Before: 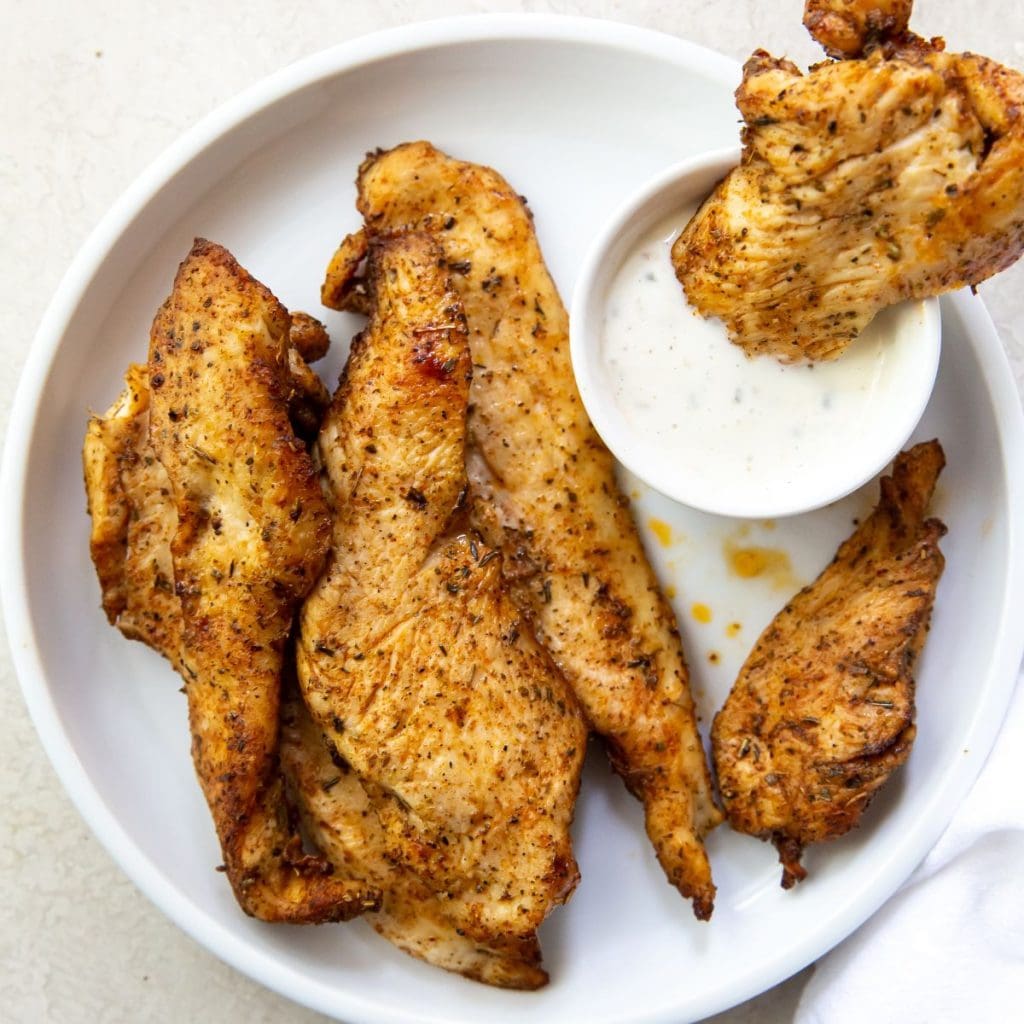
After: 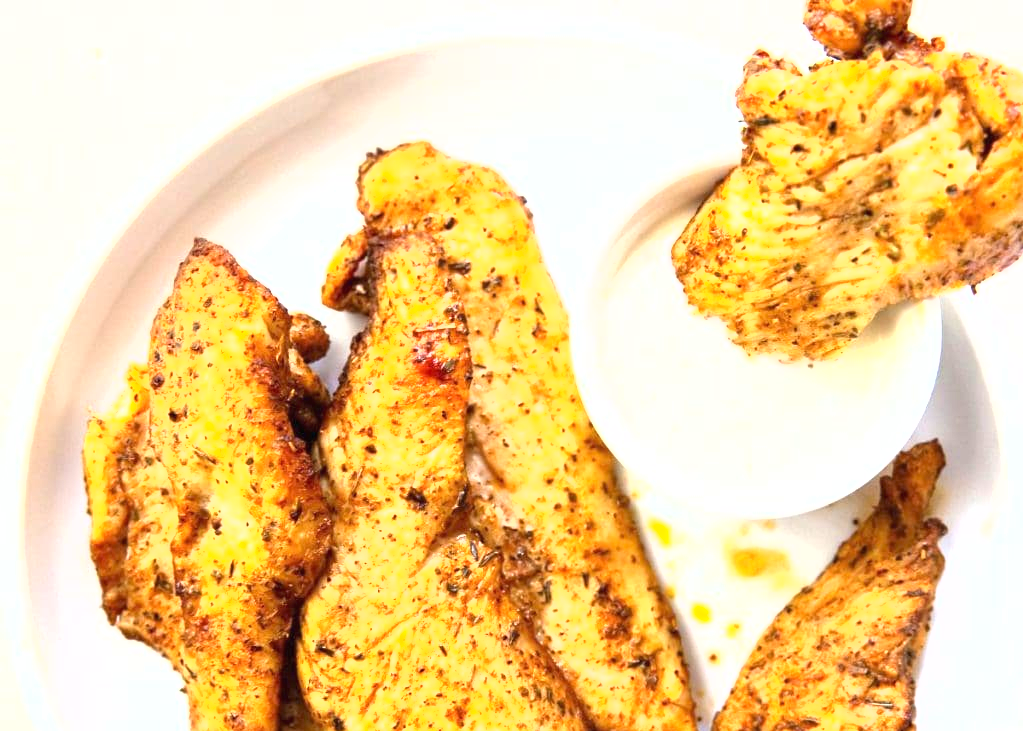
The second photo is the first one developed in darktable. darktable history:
crop: bottom 28.576%
fill light: on, module defaults
exposure: black level correction 0, exposure 1.45 EV, compensate exposure bias true, compensate highlight preservation false
